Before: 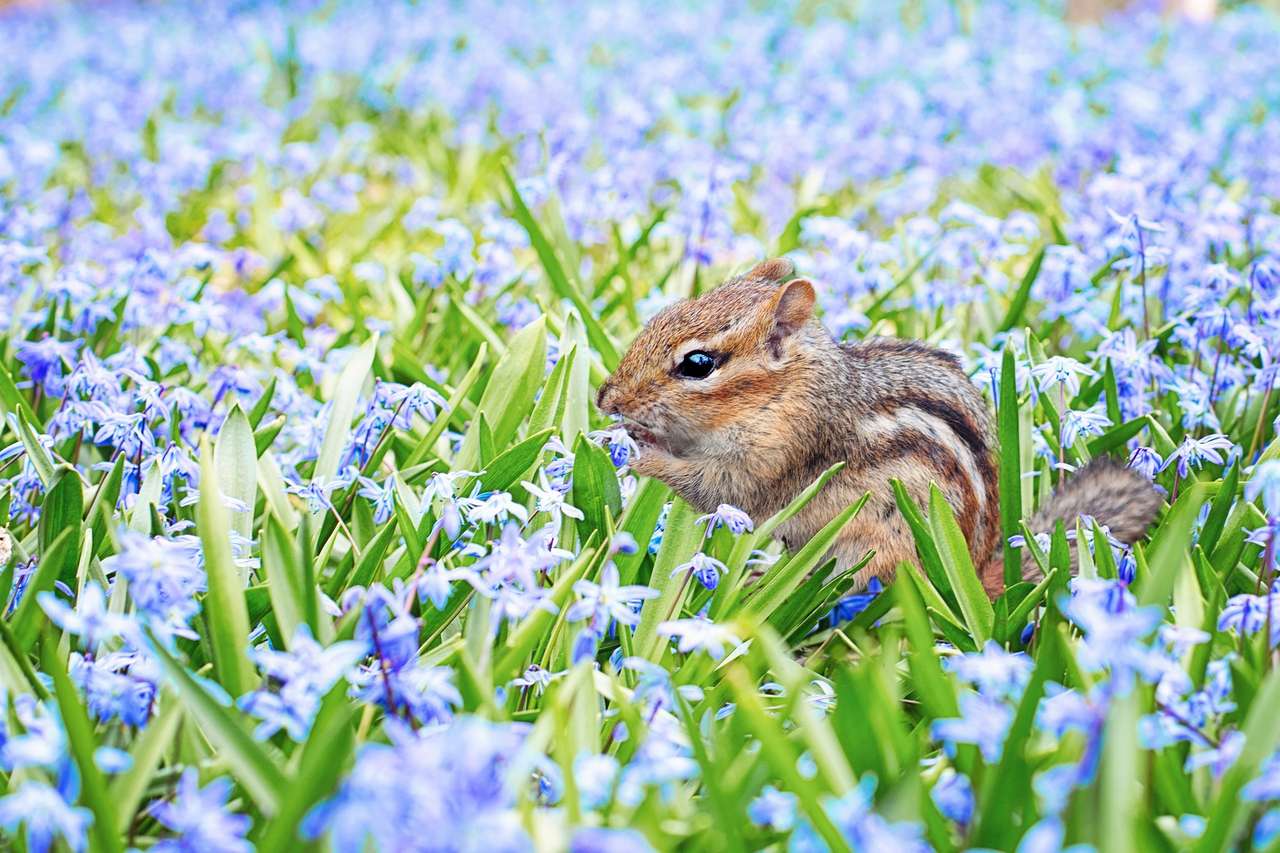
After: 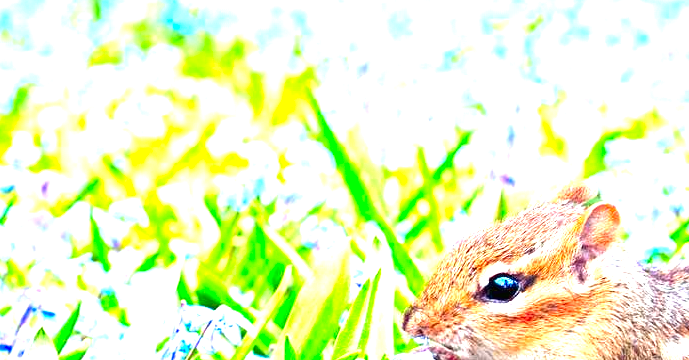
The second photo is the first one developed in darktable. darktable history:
color contrast: green-magenta contrast 1.69, blue-yellow contrast 1.49
crop: left 15.306%, top 9.065%, right 30.789%, bottom 48.638%
exposure: black level correction 0, exposure 1.45 EV, compensate exposure bias true, compensate highlight preservation false
